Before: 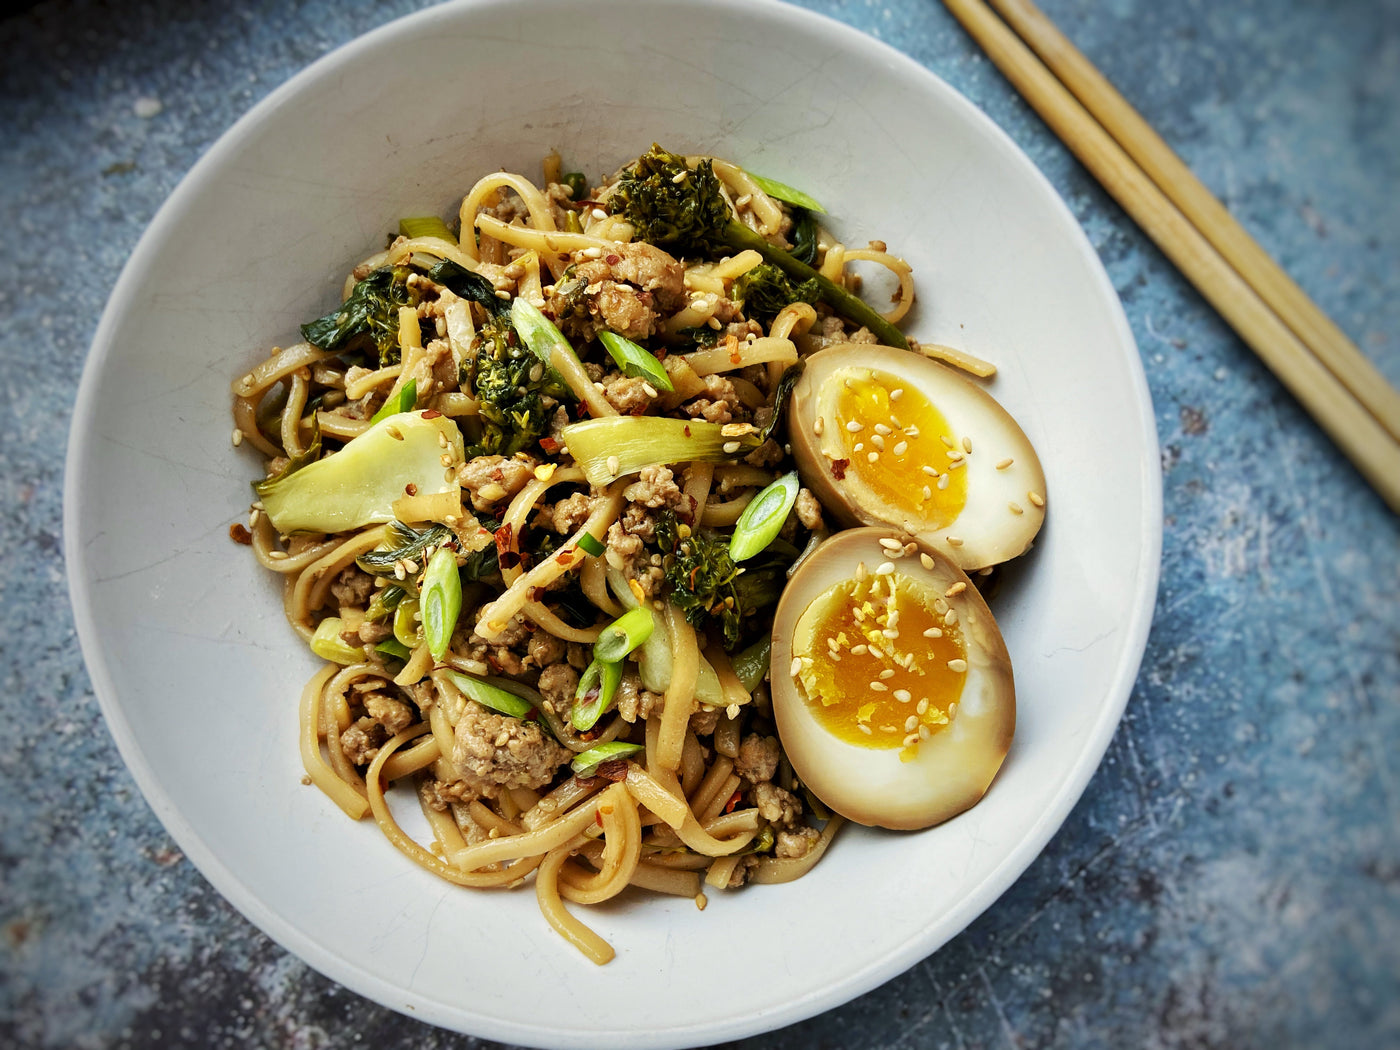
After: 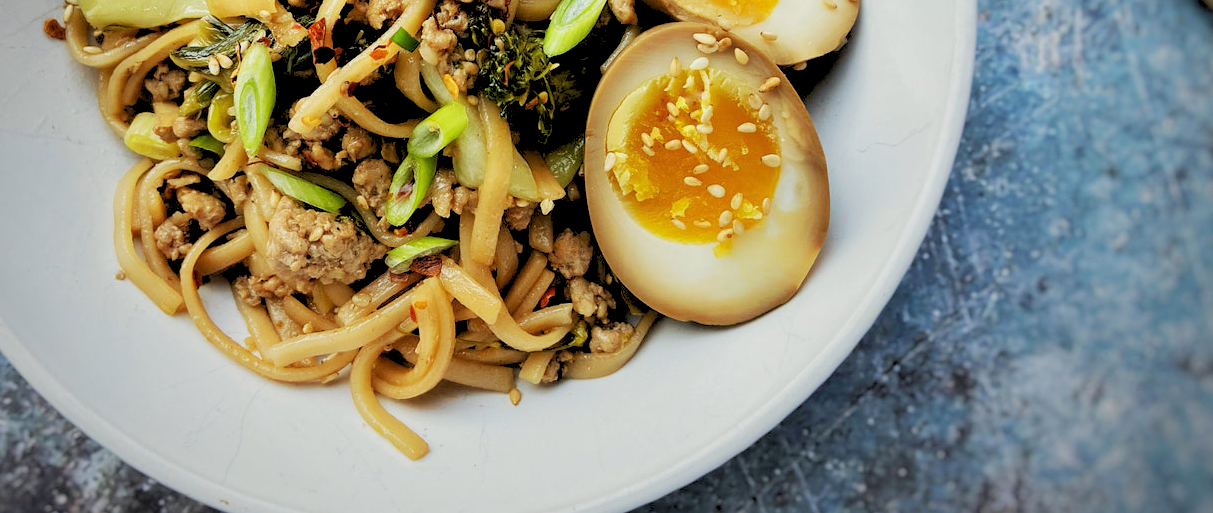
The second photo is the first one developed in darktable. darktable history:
crop and rotate: left 13.306%, top 48.129%, bottom 2.928%
rgb levels: preserve colors sum RGB, levels [[0.038, 0.433, 0.934], [0, 0.5, 1], [0, 0.5, 1]]
